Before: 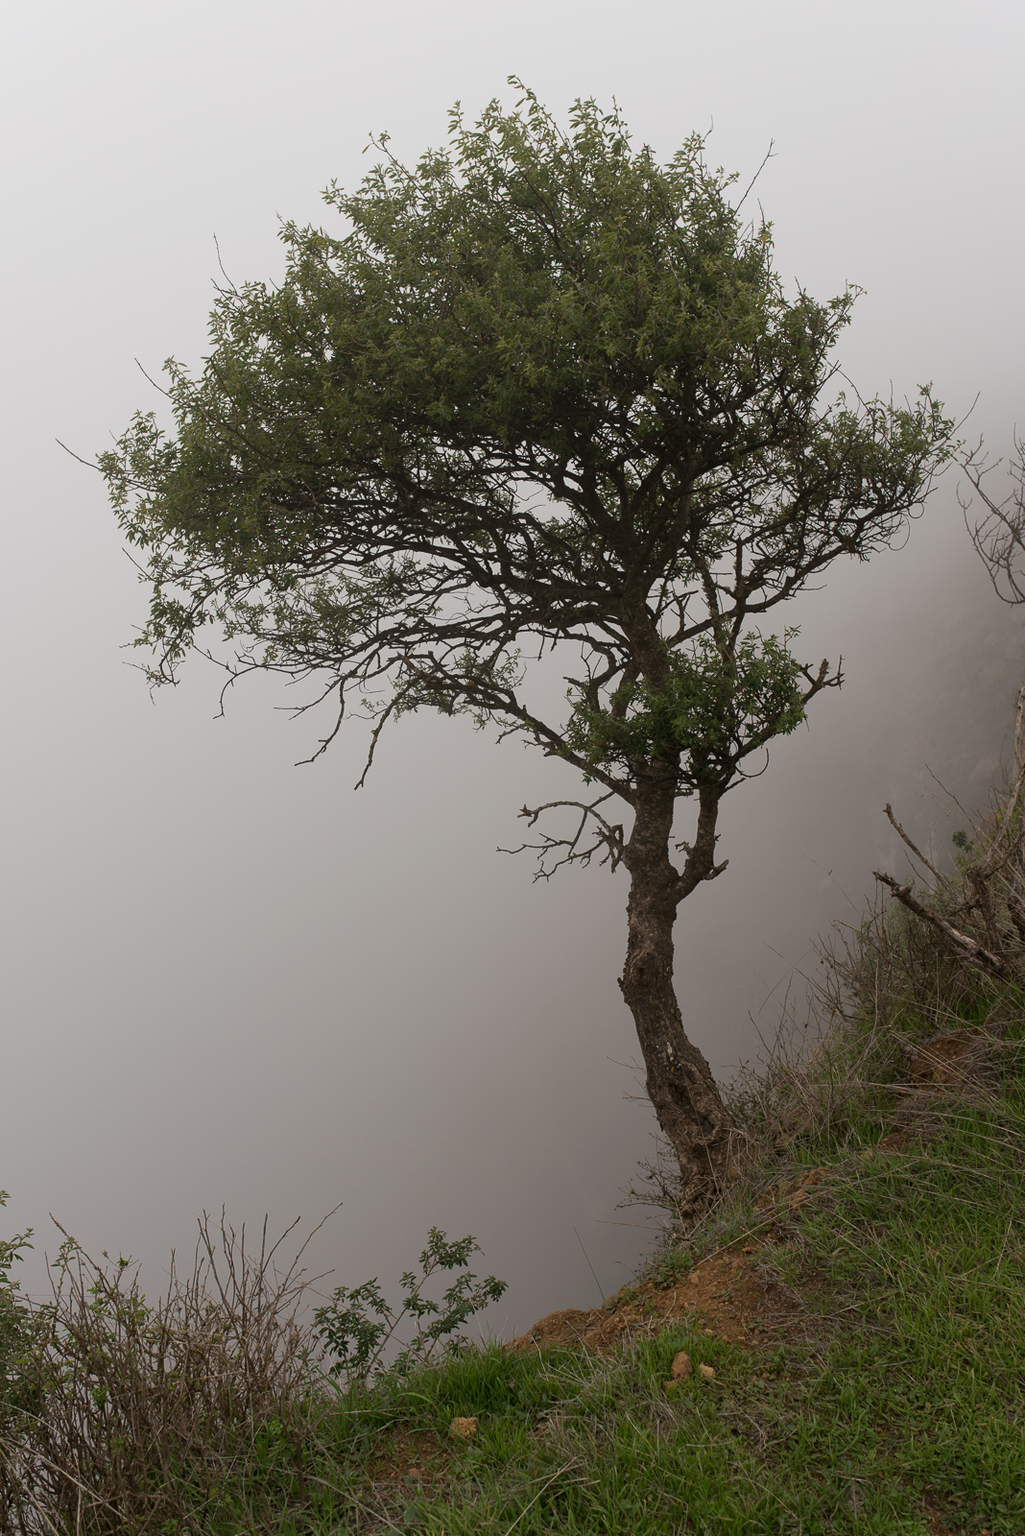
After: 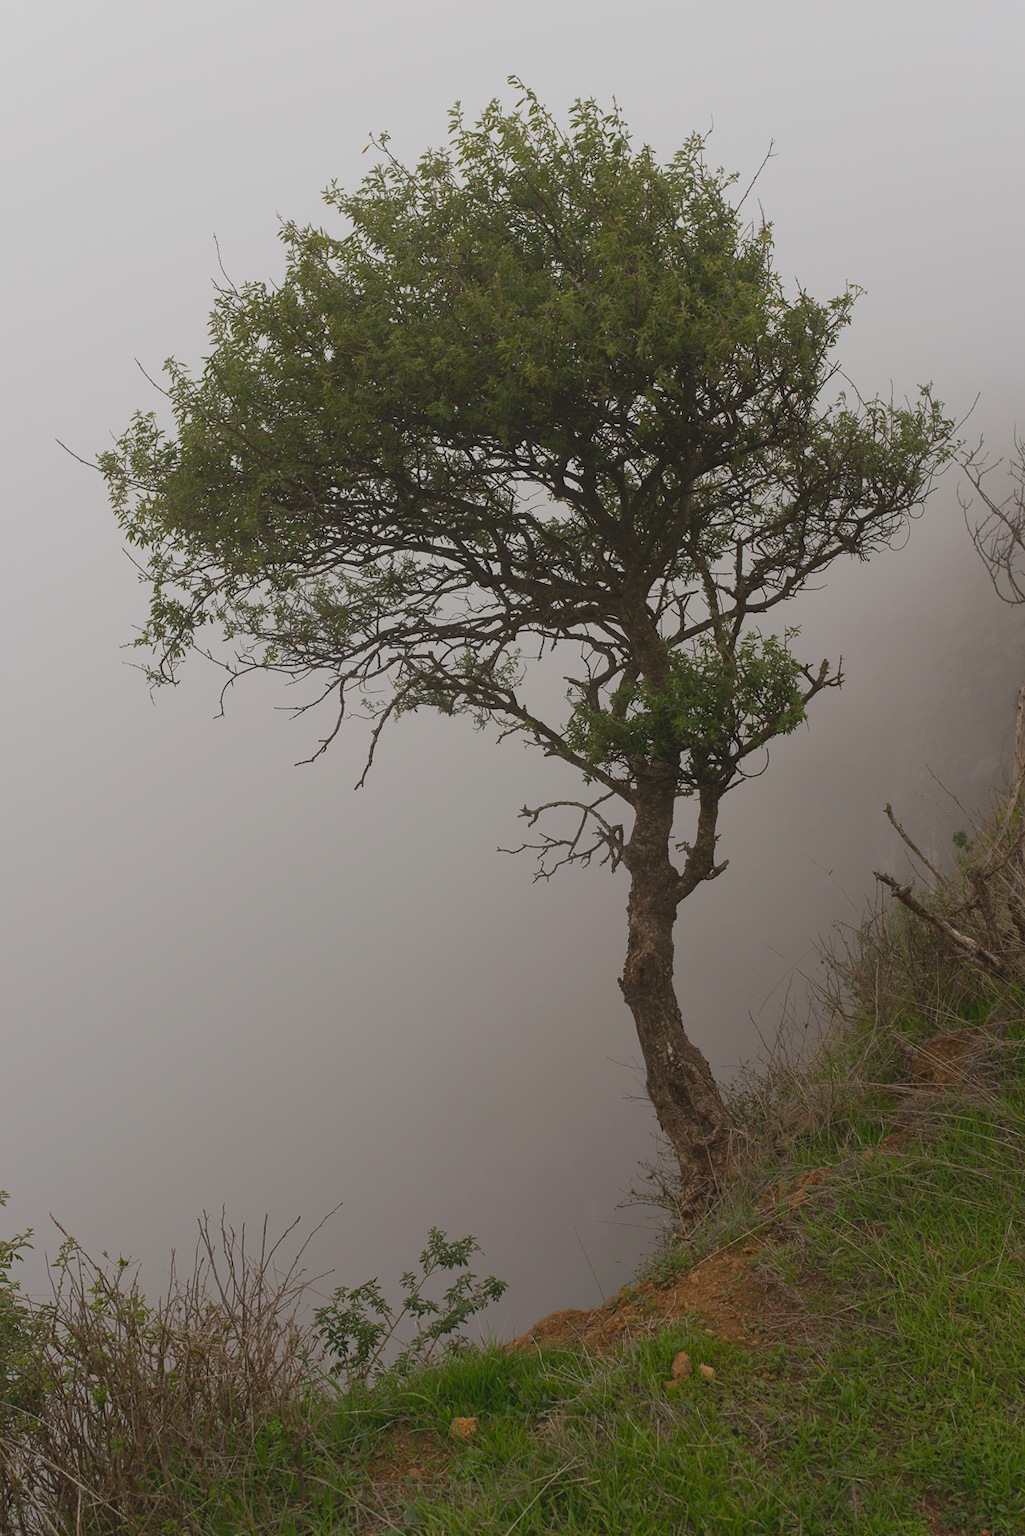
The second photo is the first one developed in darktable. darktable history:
base curve: curves: ch0 [(0, 0) (0.303, 0.277) (1, 1)]
contrast brightness saturation: contrast -0.19, saturation 0.19
